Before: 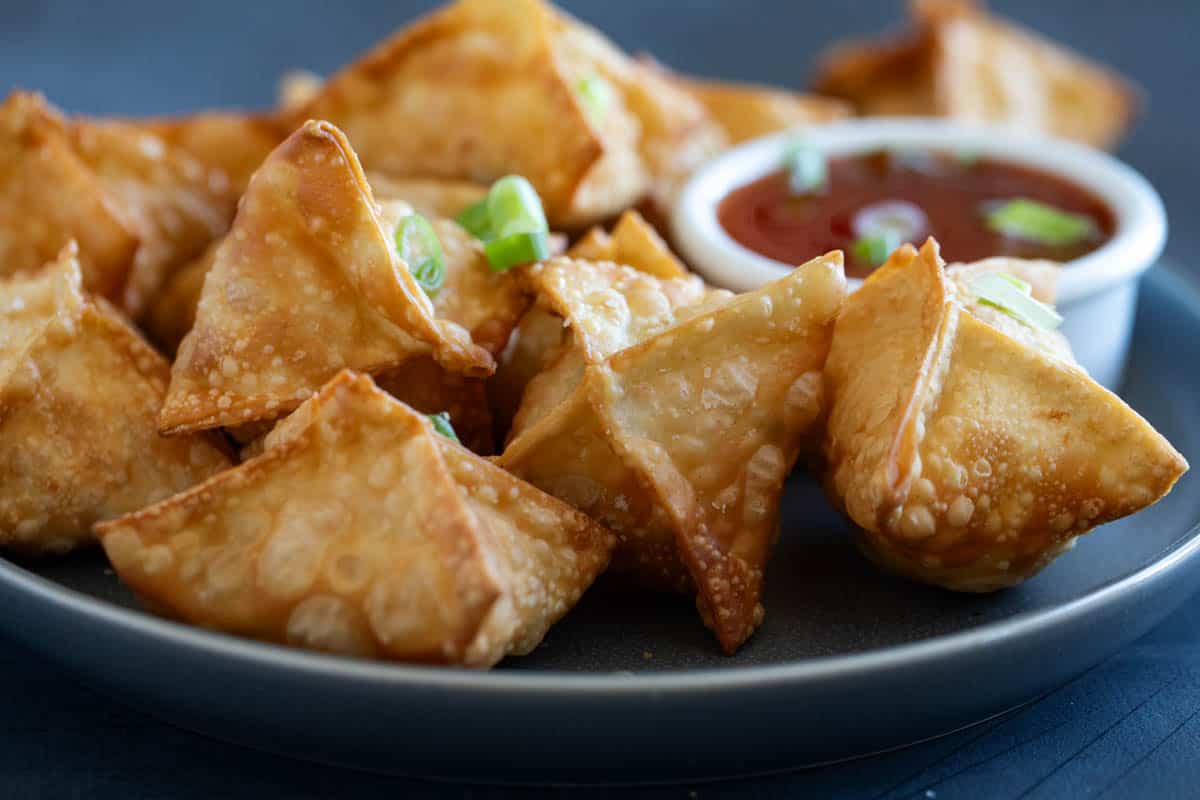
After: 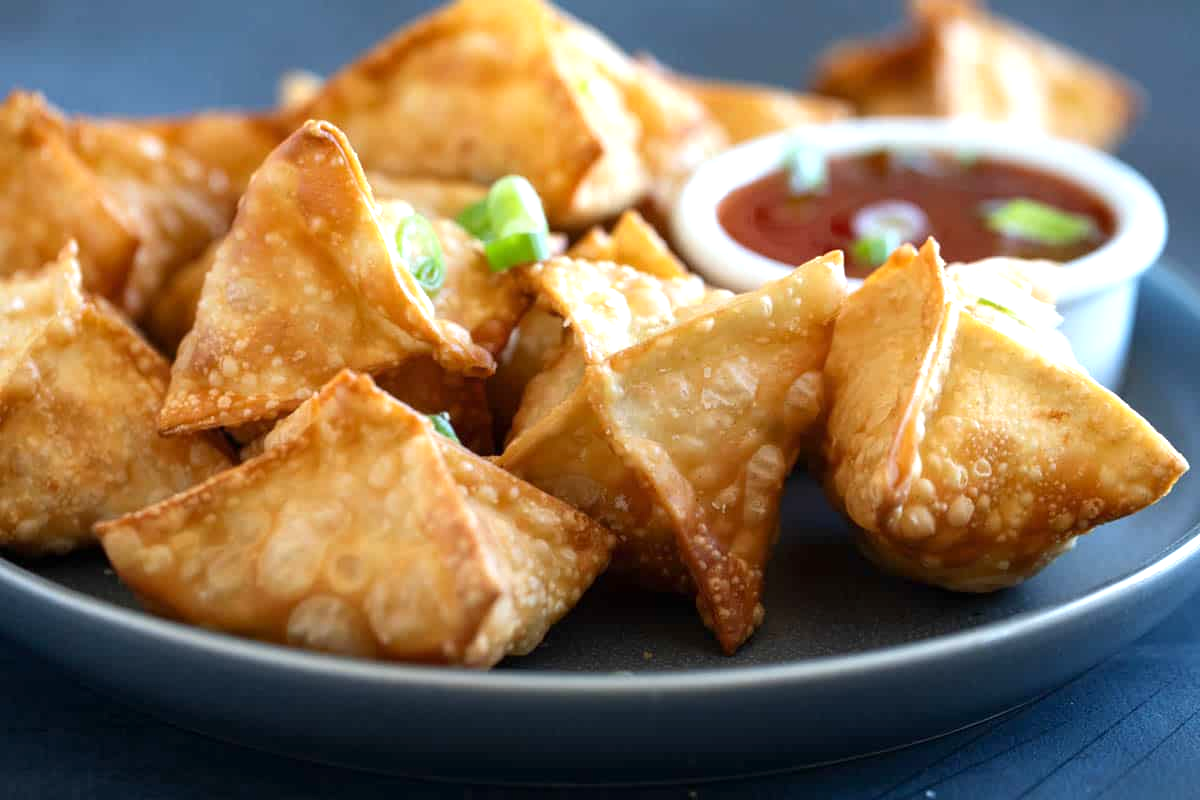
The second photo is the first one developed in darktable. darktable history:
exposure: exposure 0.649 EV, compensate highlight preservation false
